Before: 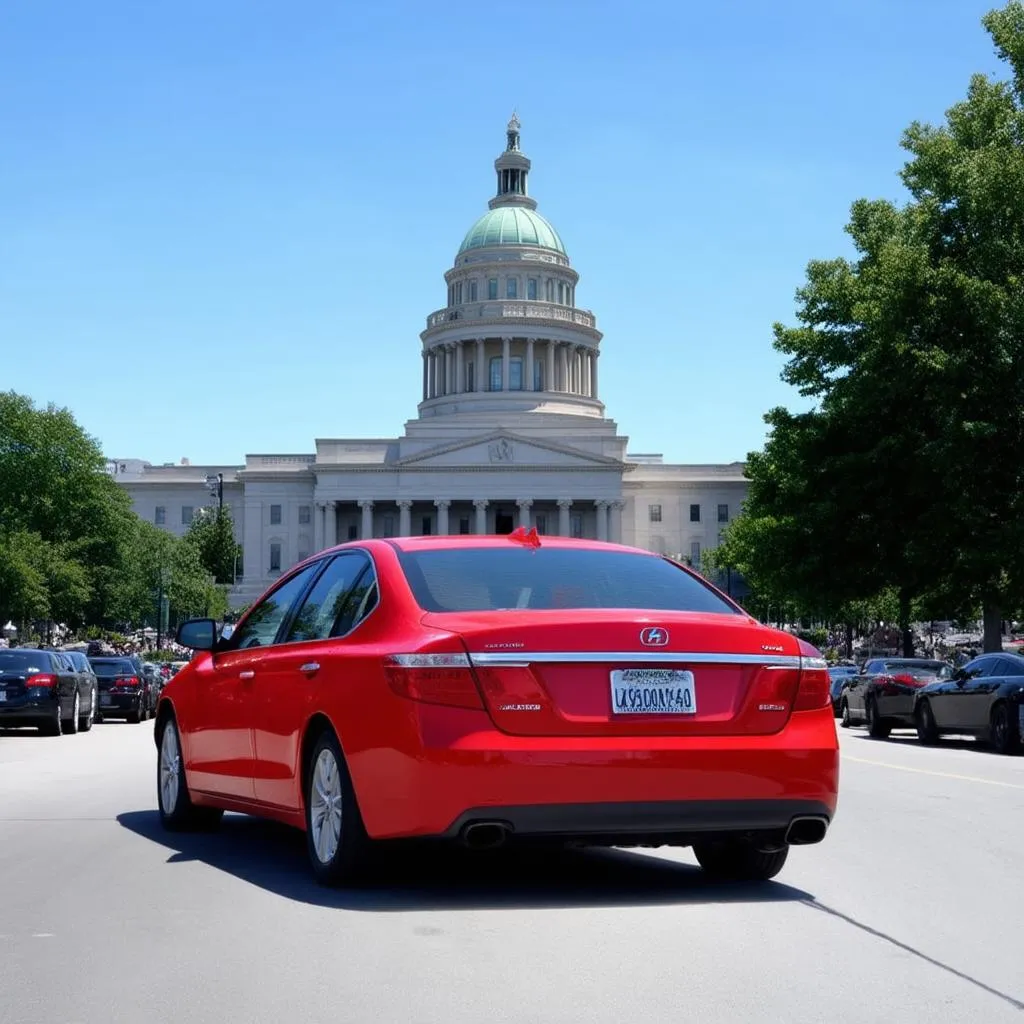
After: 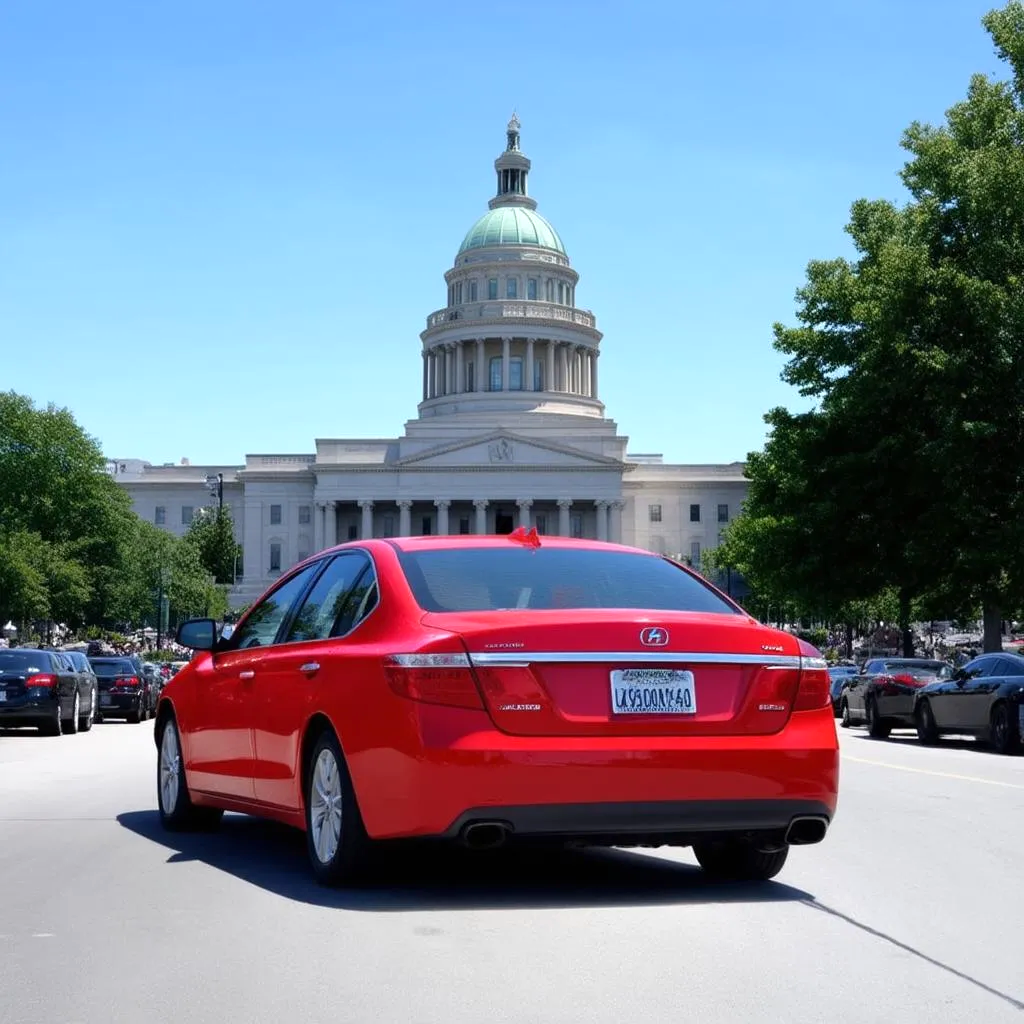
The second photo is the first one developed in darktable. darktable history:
exposure: exposure 0.165 EV, compensate highlight preservation false
